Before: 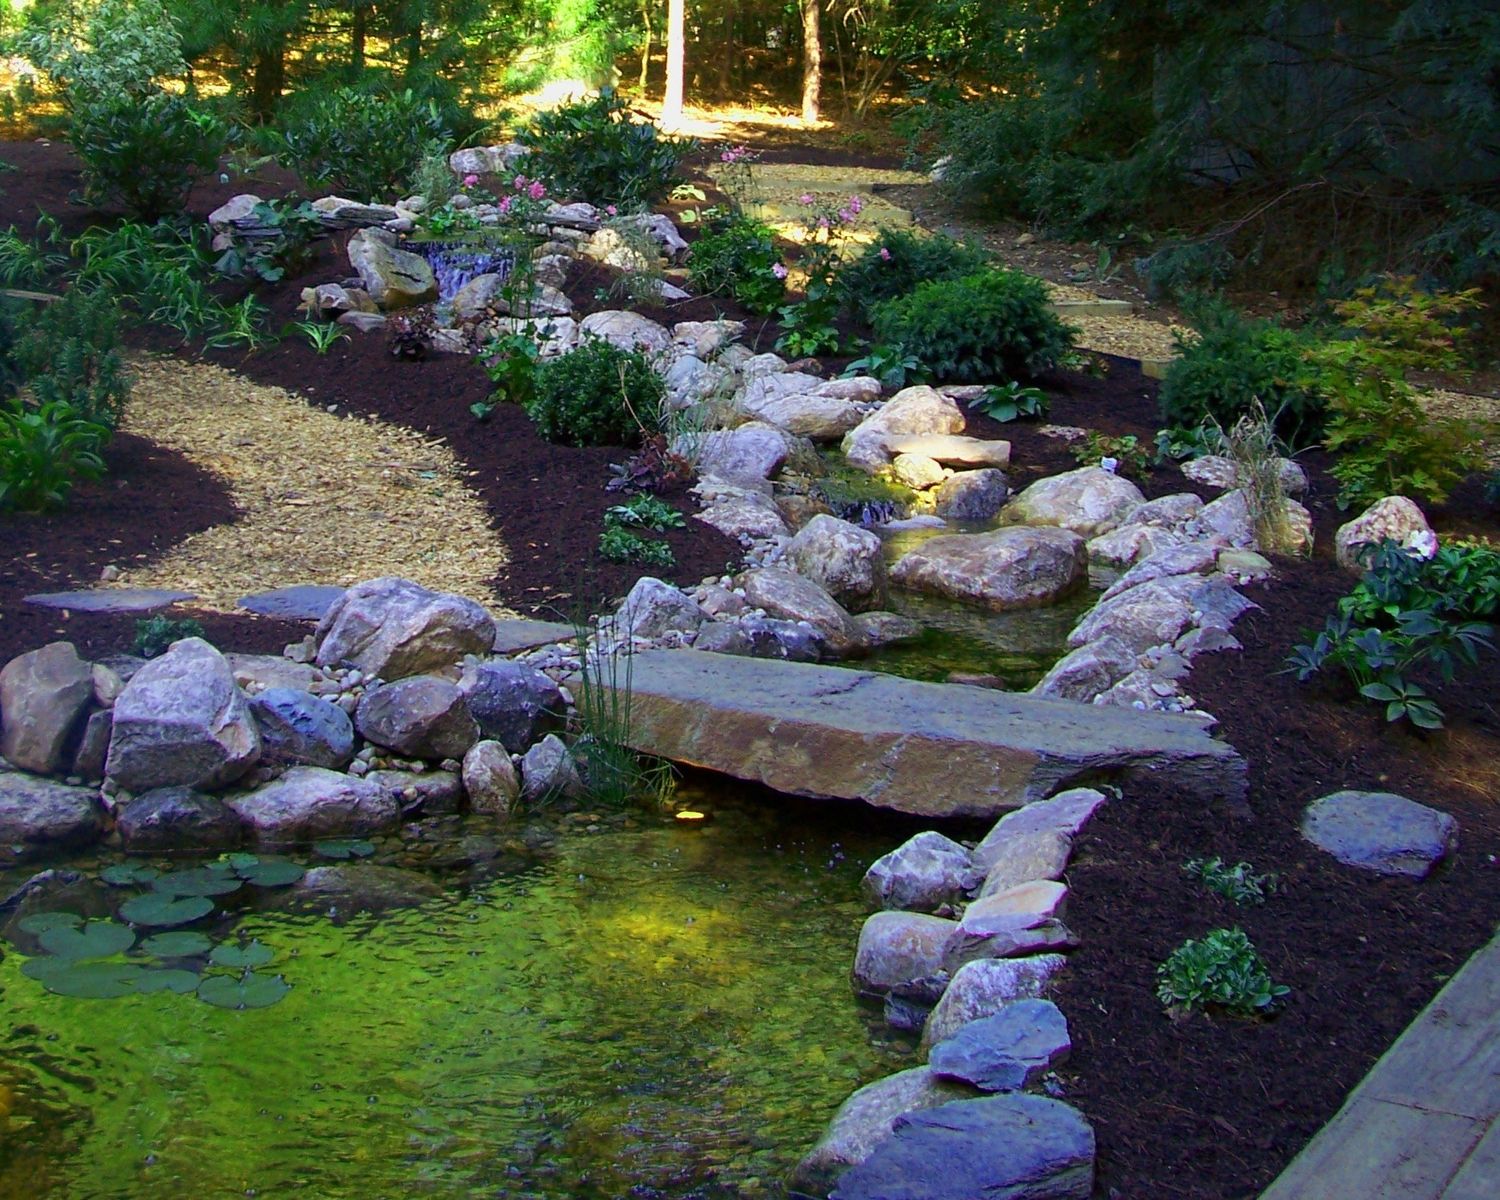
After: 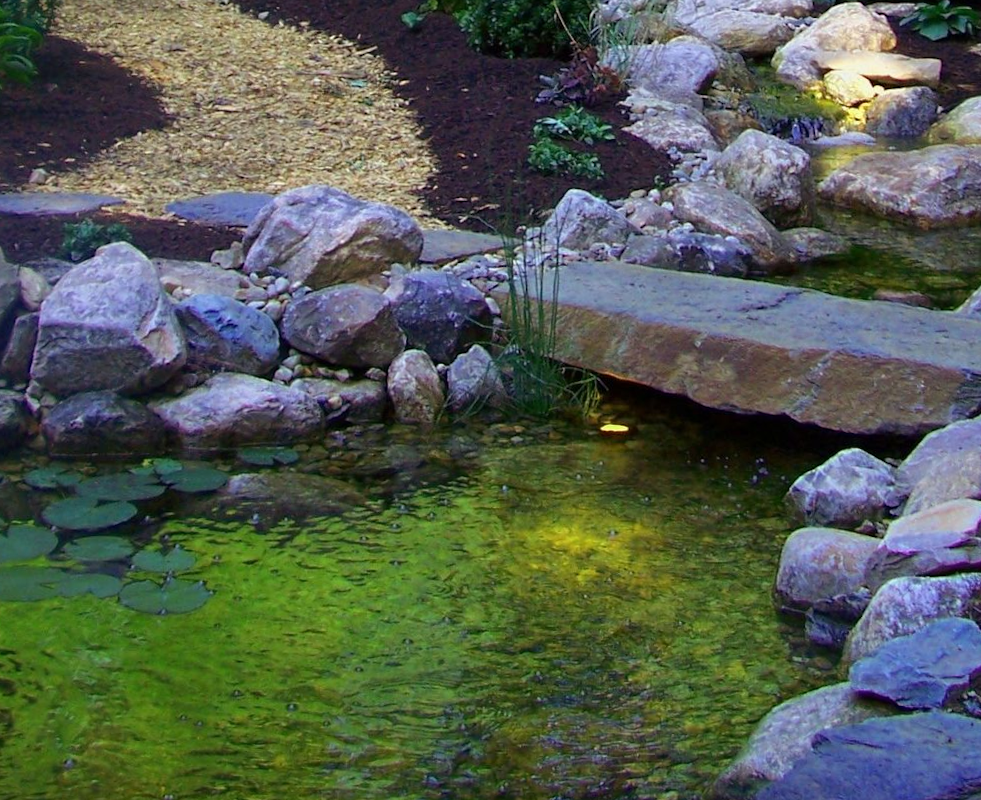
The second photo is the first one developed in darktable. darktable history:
crop and rotate: angle -0.956°, left 3.885%, top 31.874%, right 29.343%
